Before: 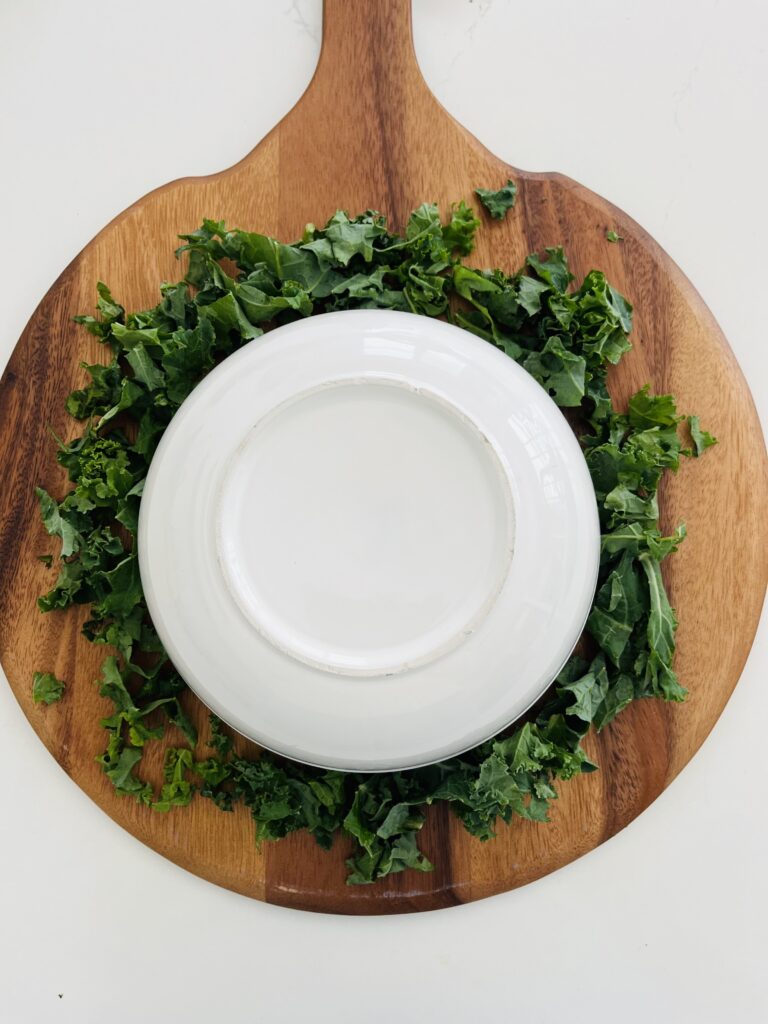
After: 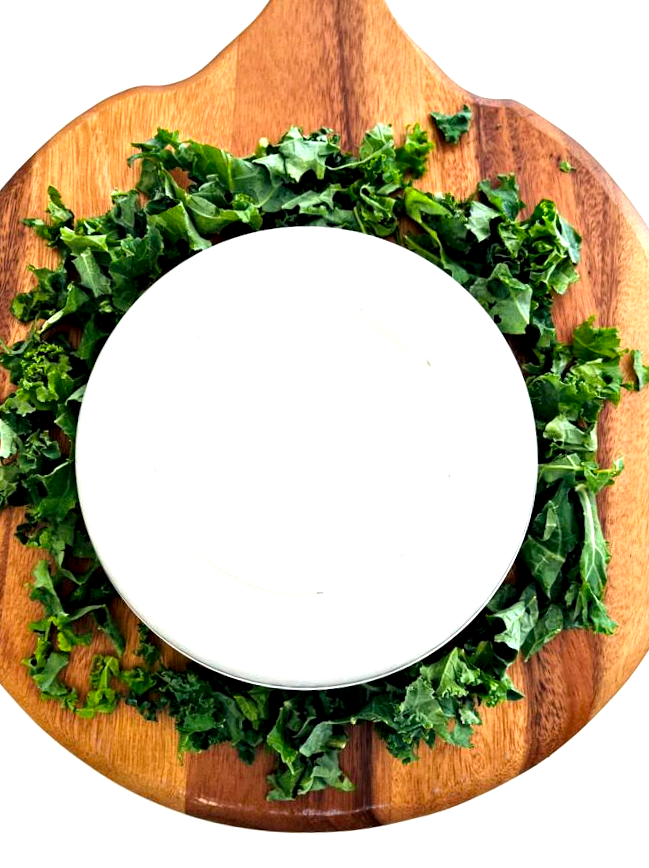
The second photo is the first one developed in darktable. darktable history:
crop and rotate: angle -2.93°, left 5.138%, top 5.211%, right 4.652%, bottom 4.281%
exposure: black level correction 0.001, exposure 0.966 EV, compensate exposure bias true, compensate highlight preservation false
contrast equalizer: octaves 7, y [[0.6 ×6], [0.55 ×6], [0 ×6], [0 ×6], [0 ×6]], mix 0.785
